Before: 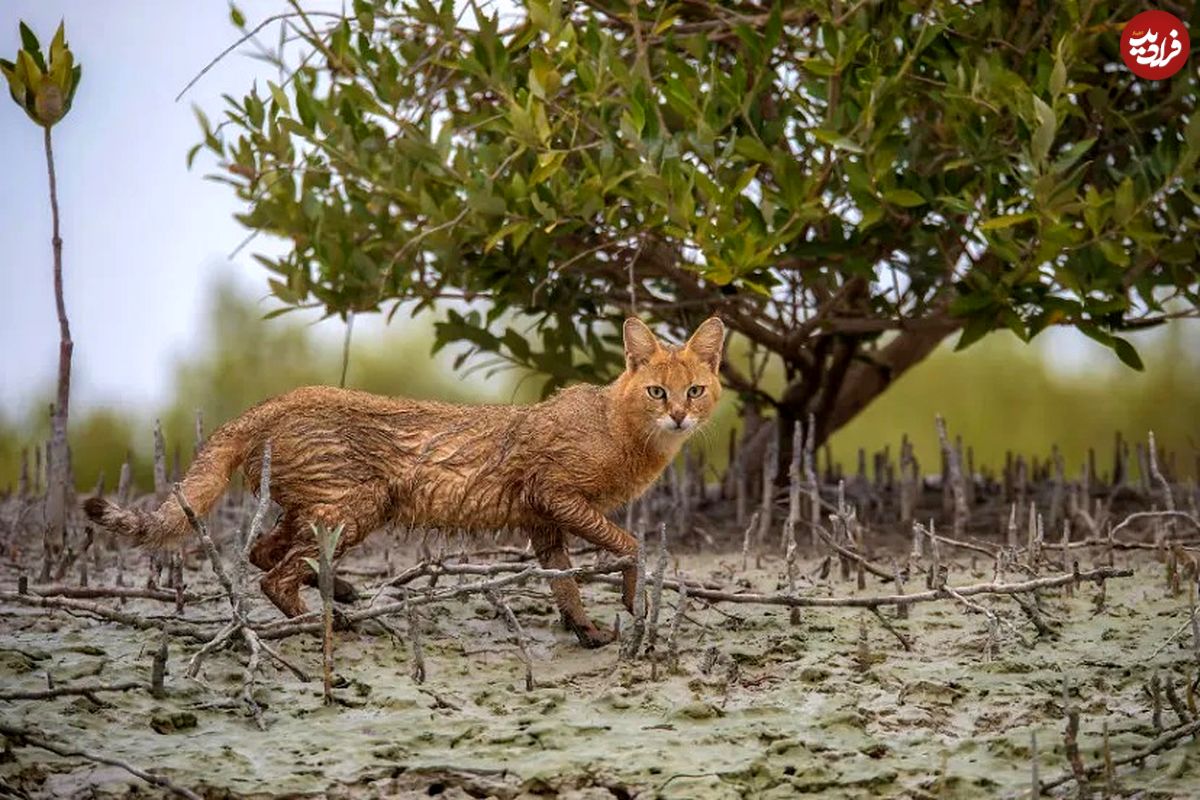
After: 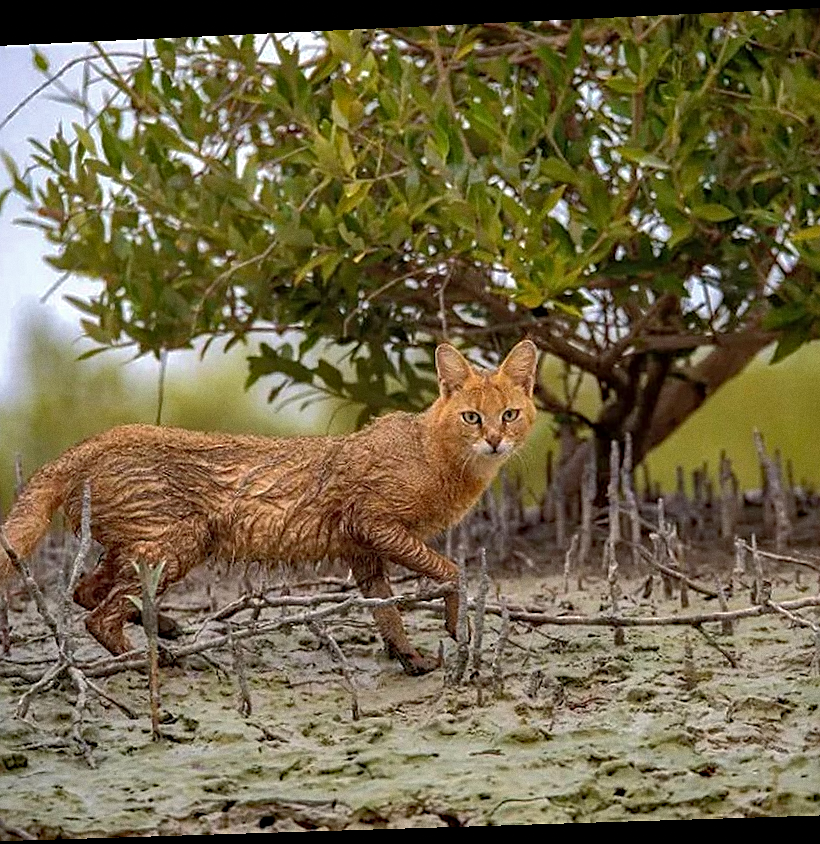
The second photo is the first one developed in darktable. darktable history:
shadows and highlights: on, module defaults
sharpen: on, module defaults
crop and rotate: left 15.754%, right 17.579%
haze removal: compatibility mode true, adaptive false
rotate and perspective: rotation -2.22°, lens shift (horizontal) -0.022, automatic cropping off
grain: coarseness 7.08 ISO, strength 21.67%, mid-tones bias 59.58%
